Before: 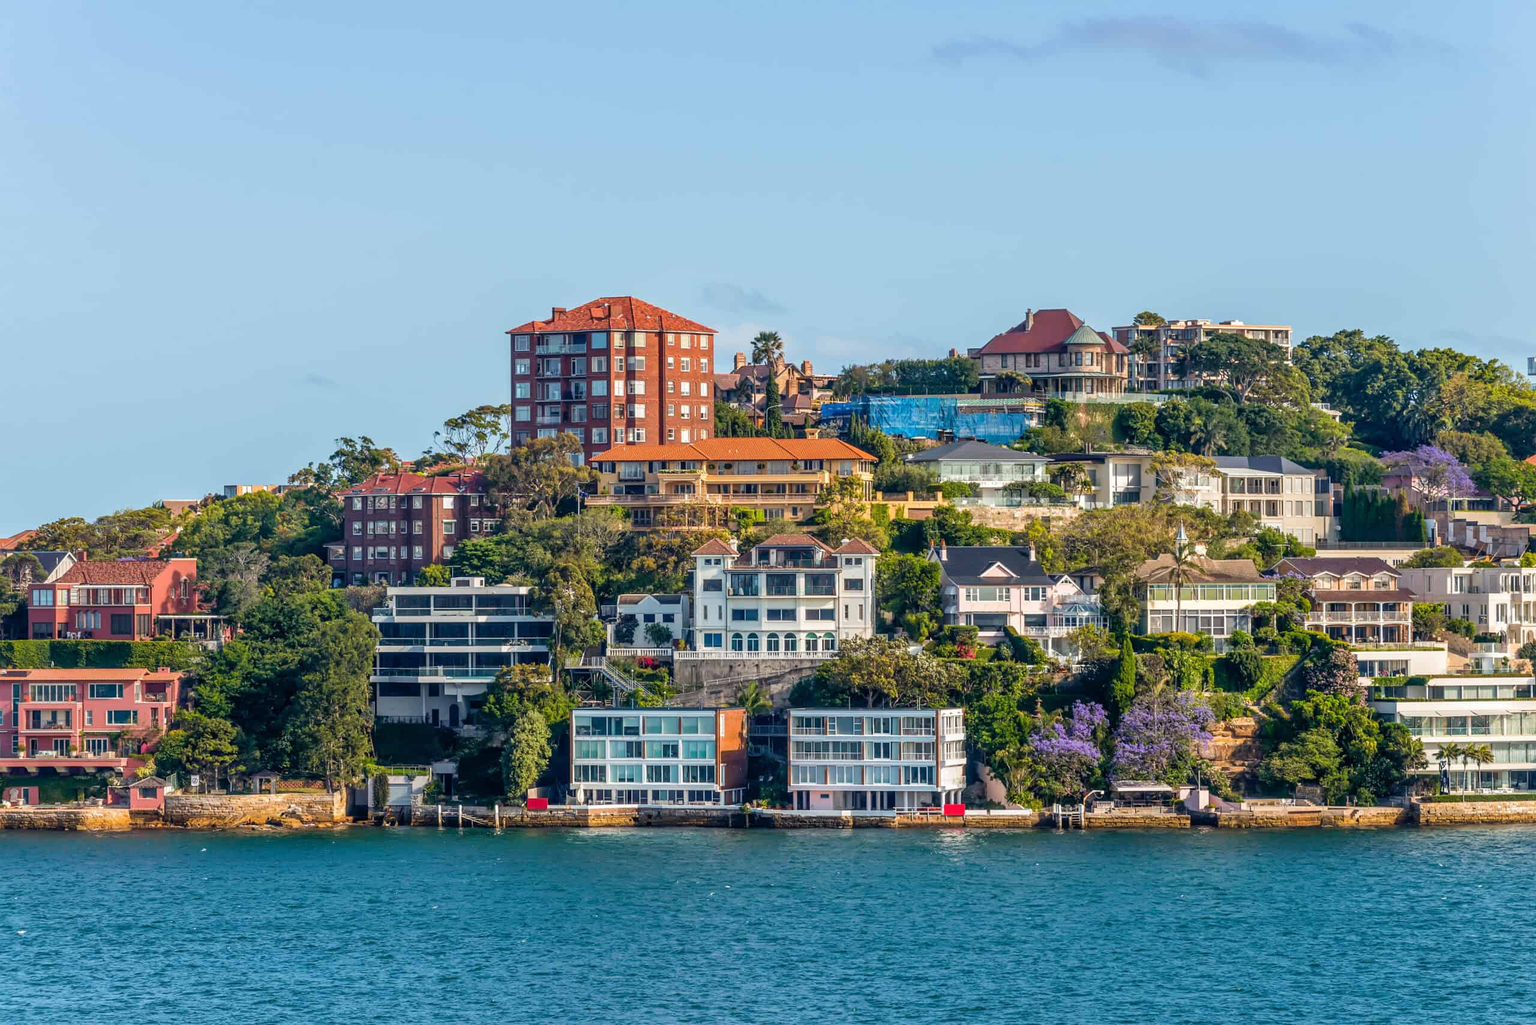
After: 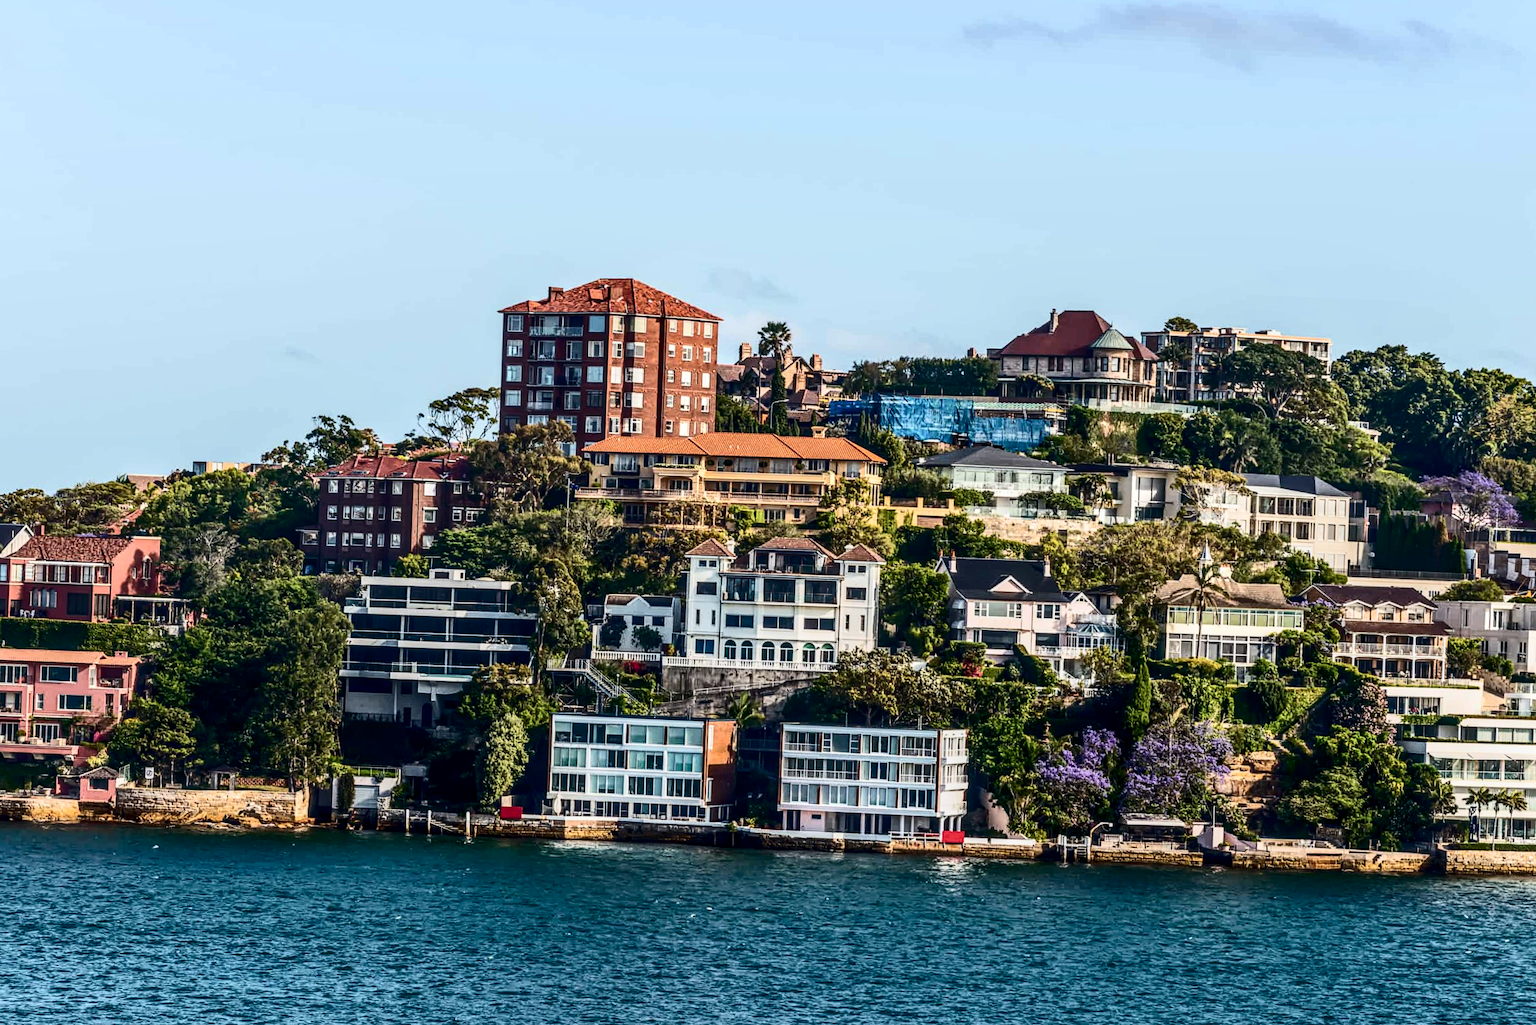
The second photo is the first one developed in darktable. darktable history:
crop and rotate: angle -2.35°
local contrast: on, module defaults
exposure: exposure -0.244 EV, compensate exposure bias true, compensate highlight preservation false
contrast brightness saturation: contrast 0.484, saturation -0.088
